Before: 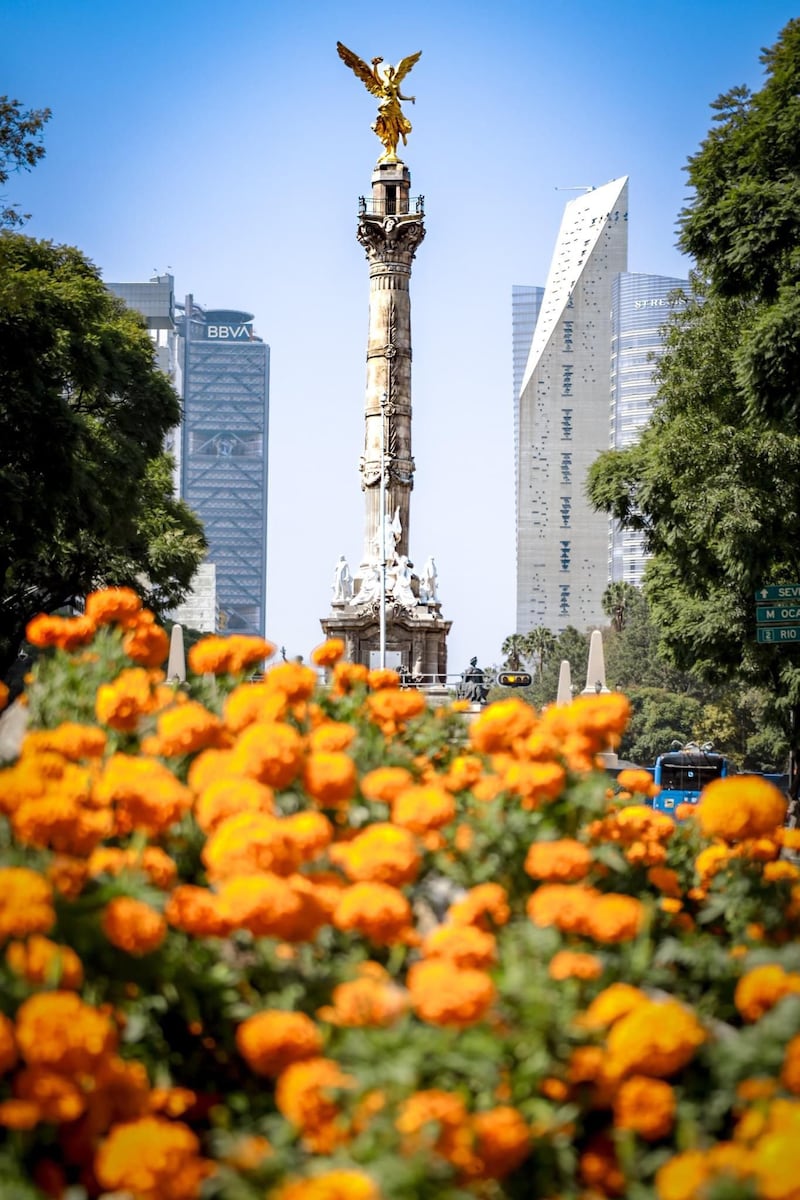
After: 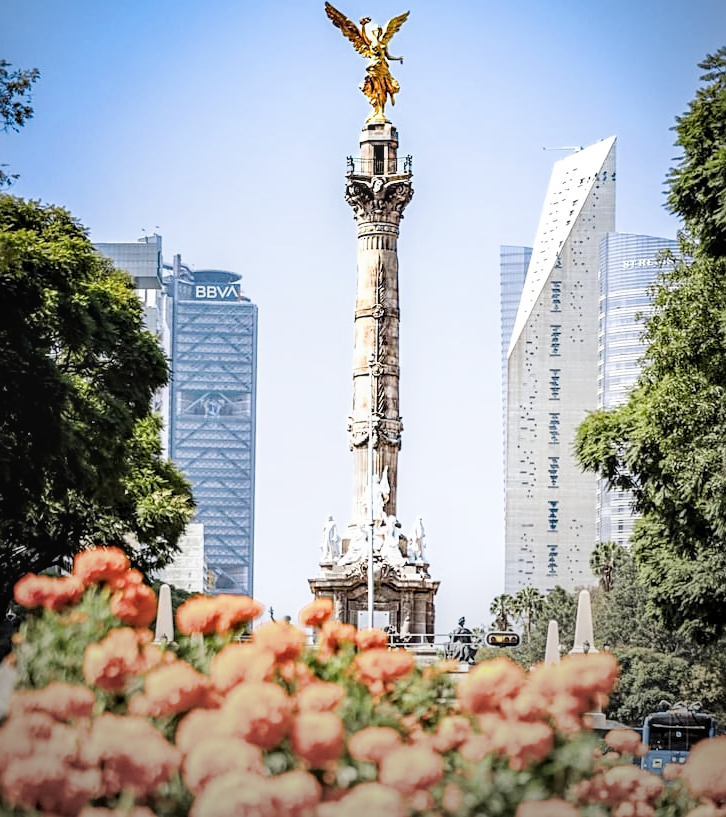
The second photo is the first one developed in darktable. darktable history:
crop: left 1.553%, top 3.401%, right 7.67%, bottom 28.456%
vignetting: fall-off radius 60.41%, center (-0.053, -0.358)
filmic rgb: black relative exposure -8.15 EV, white relative exposure 3.76 EV, hardness 4.41
sharpen: on, module defaults
exposure: black level correction 0, exposure 1 EV, compensate highlight preservation false
contrast brightness saturation: contrast 0.031, brightness -0.031
local contrast: on, module defaults
